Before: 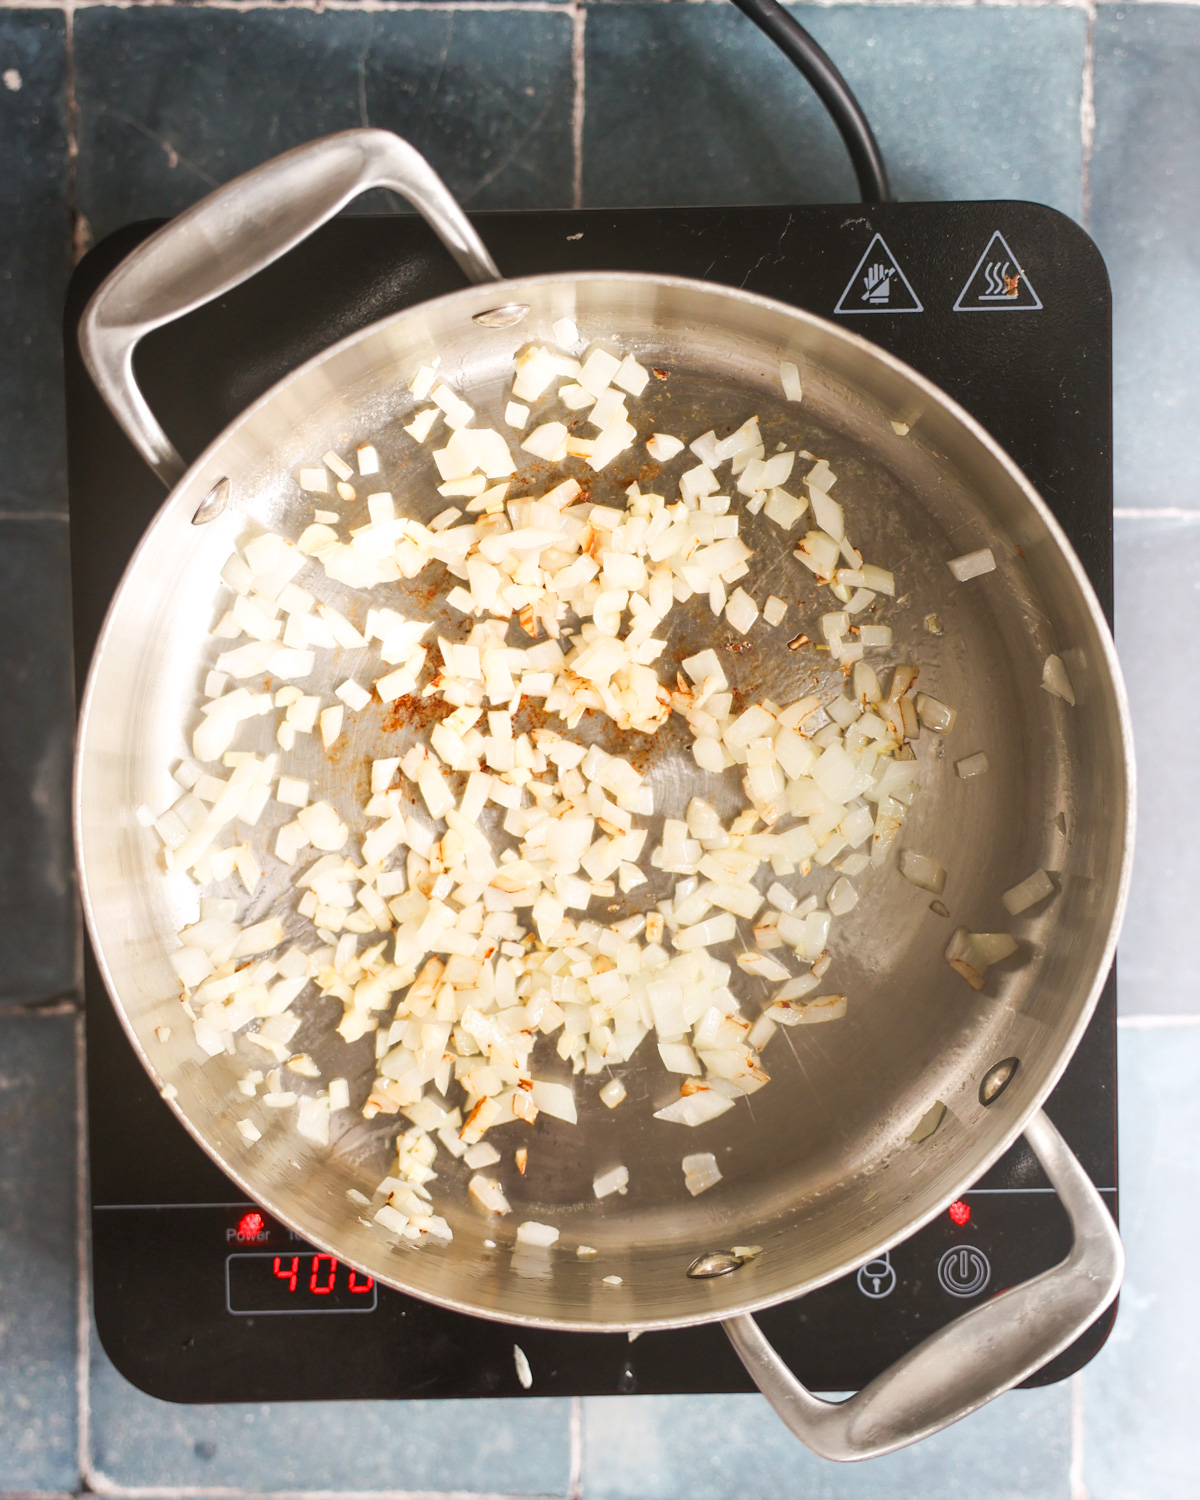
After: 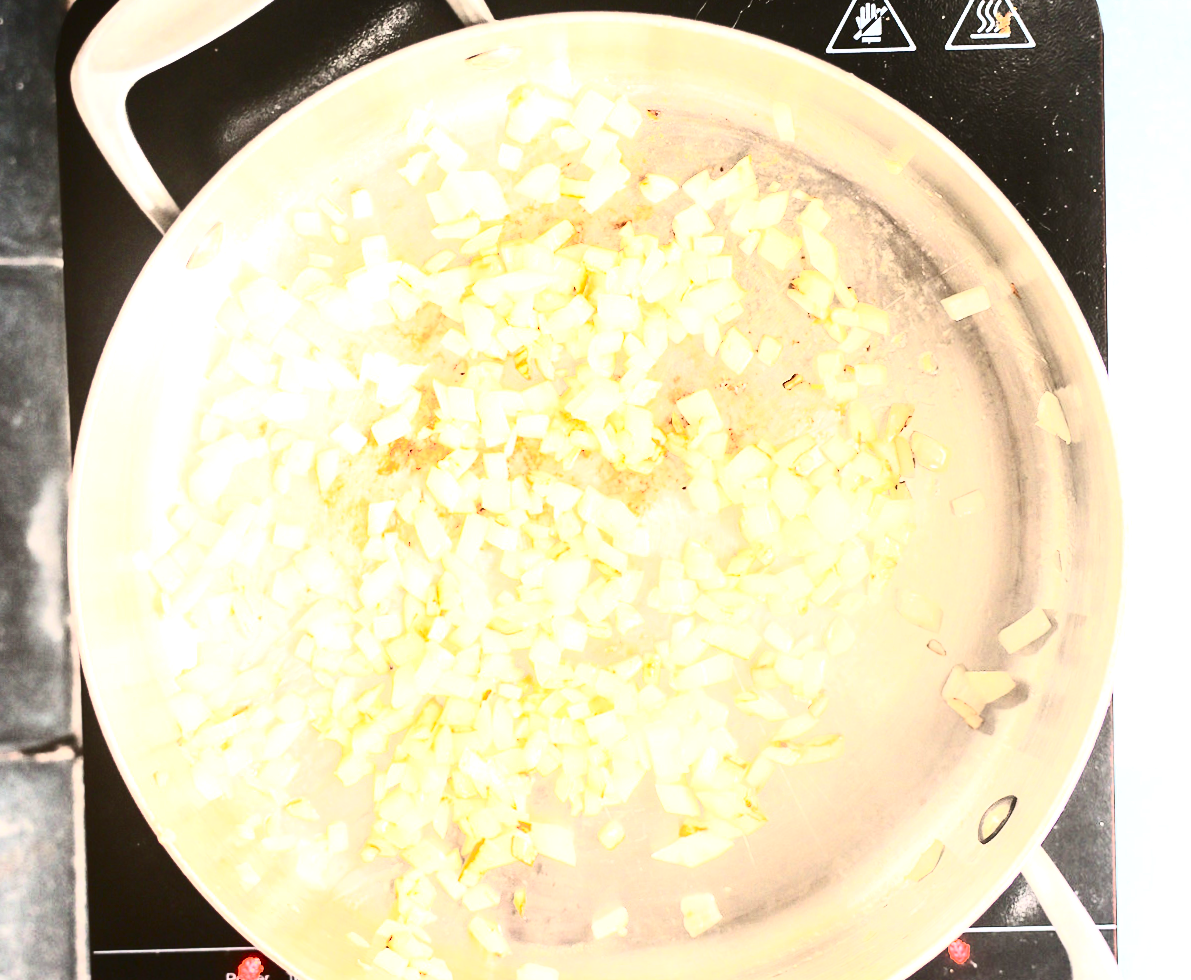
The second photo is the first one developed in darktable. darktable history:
crop: top 16.727%, bottom 16.727%
exposure: black level correction 0, exposure 1.625 EV, compensate exposure bias true, compensate highlight preservation false
contrast brightness saturation: contrast 0.93, brightness 0.2
rotate and perspective: rotation -0.45°, automatic cropping original format, crop left 0.008, crop right 0.992, crop top 0.012, crop bottom 0.988
